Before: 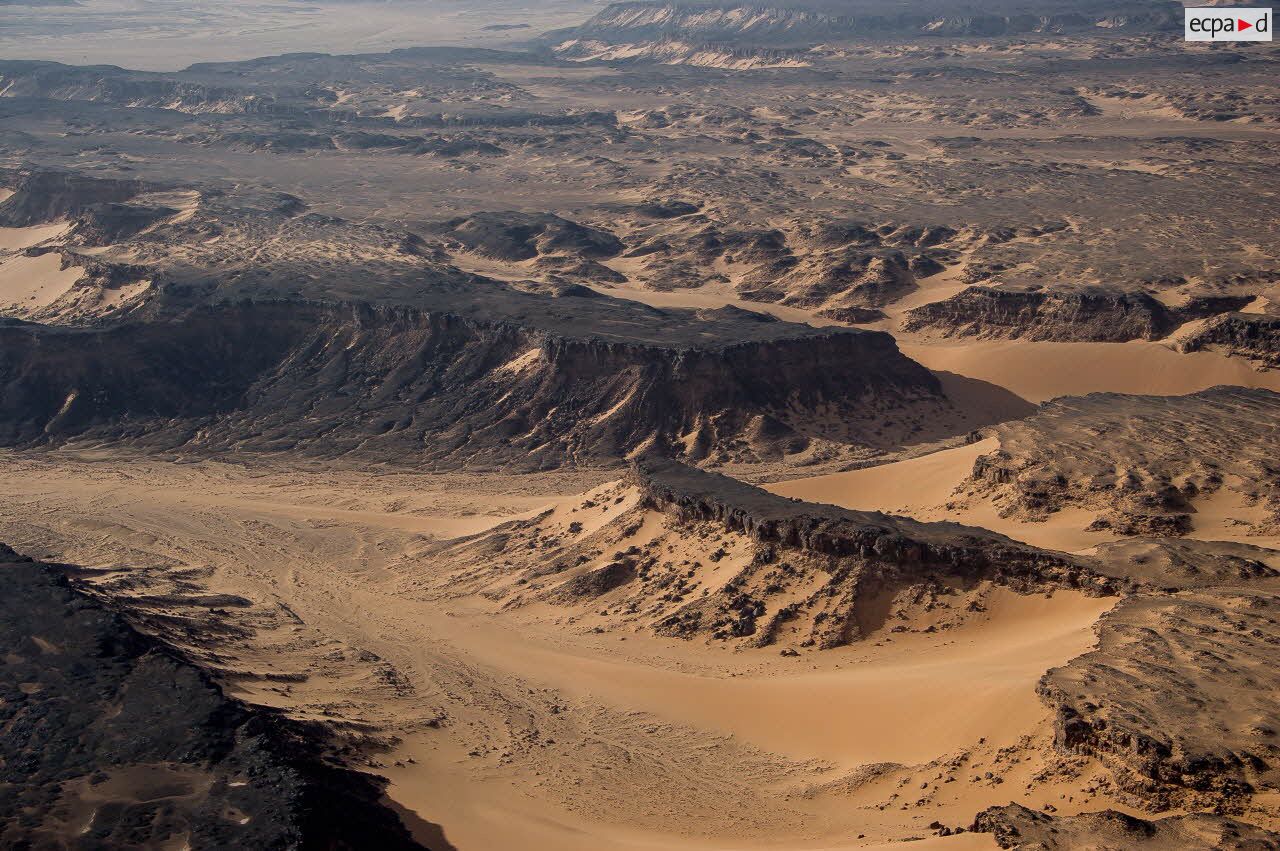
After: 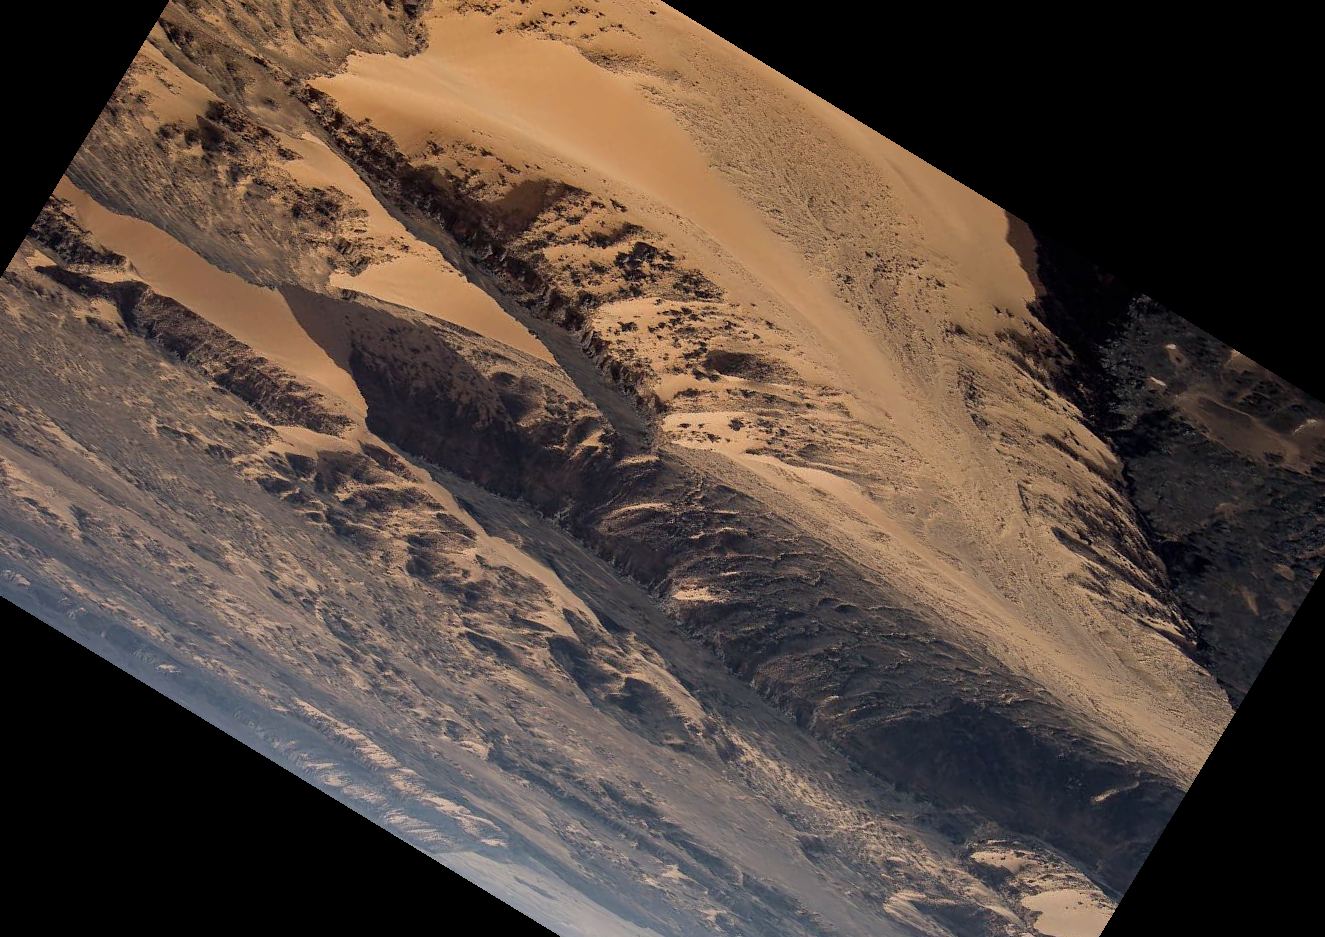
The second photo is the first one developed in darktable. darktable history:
crop and rotate: angle 148.68°, left 9.111%, top 15.603%, right 4.588%, bottom 17.041%
